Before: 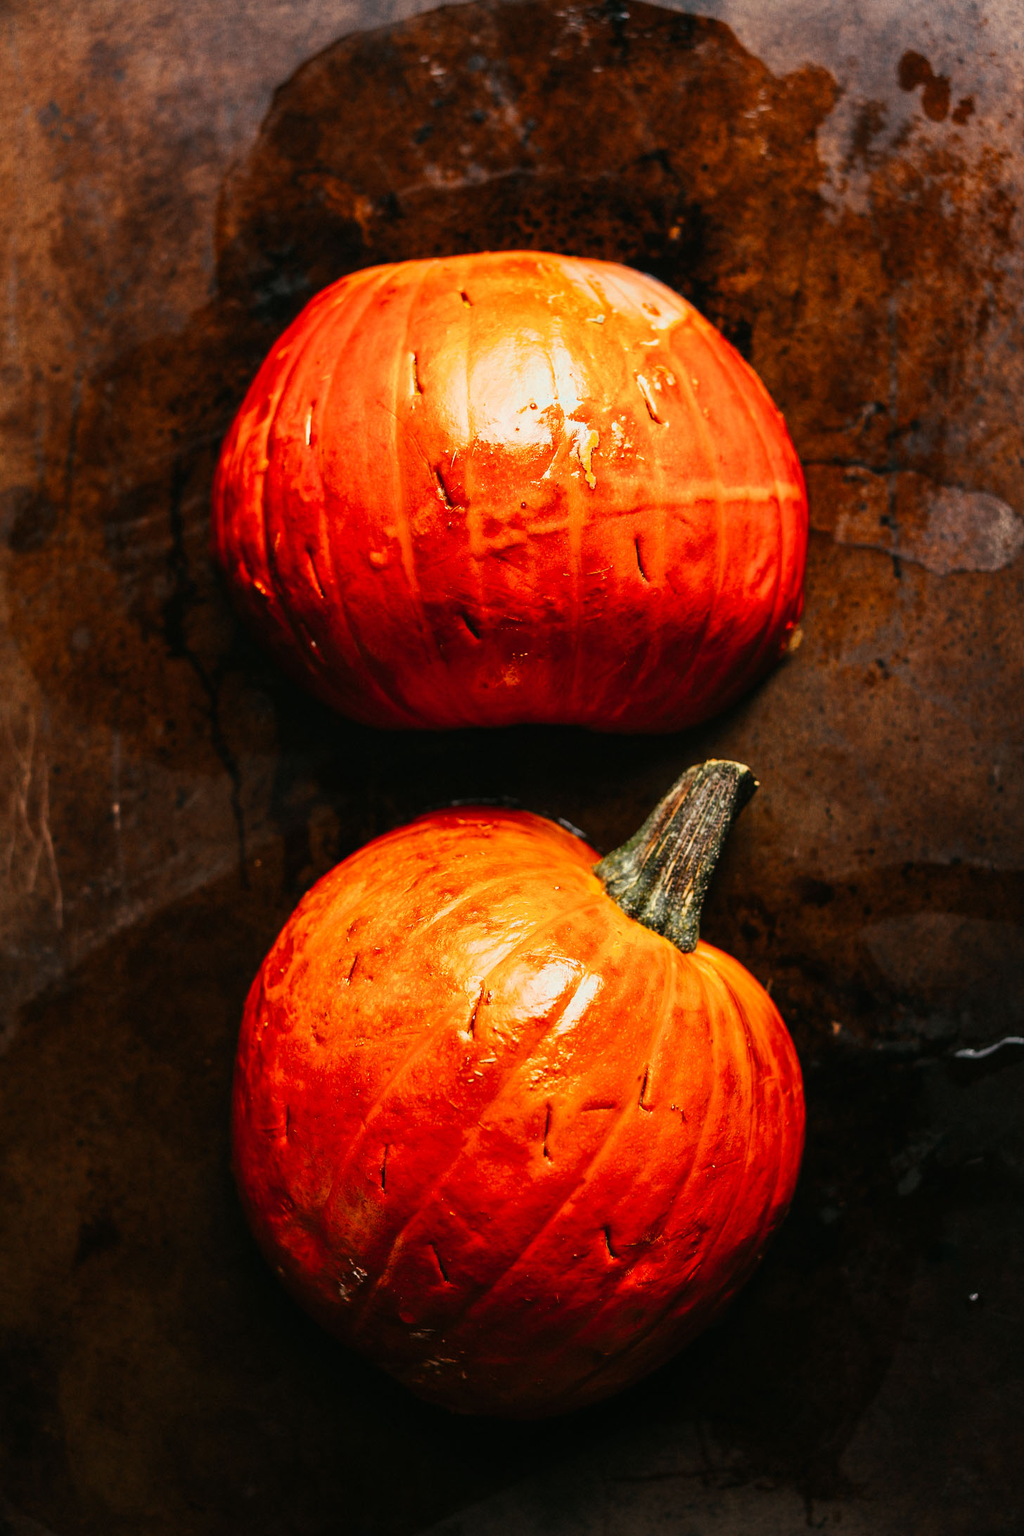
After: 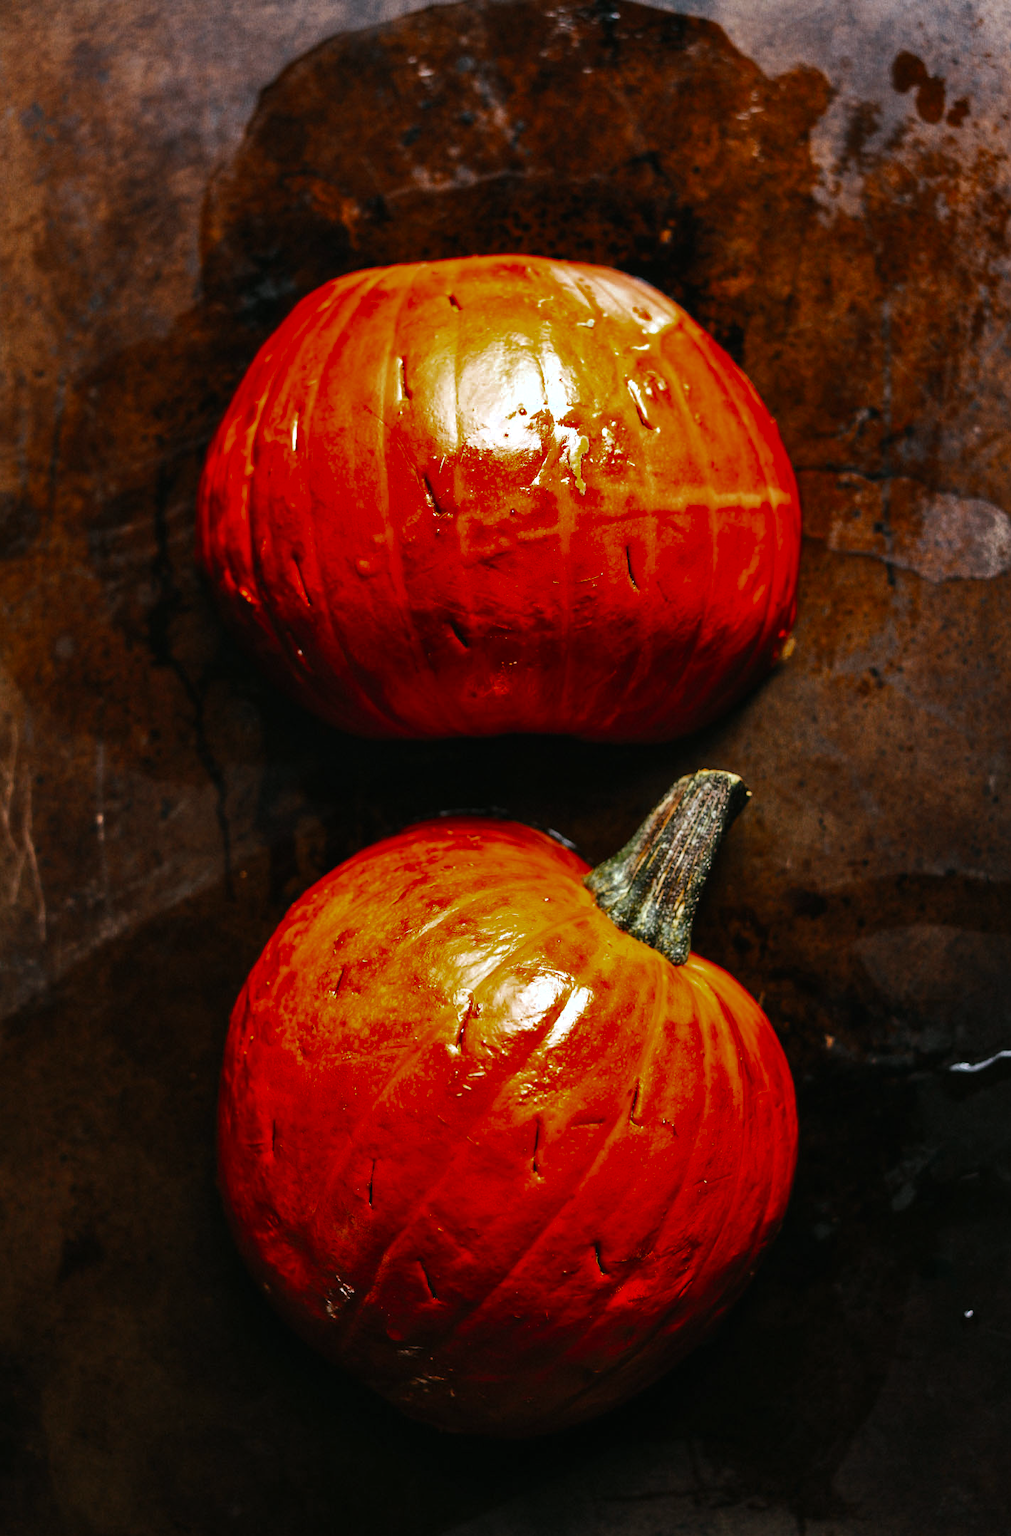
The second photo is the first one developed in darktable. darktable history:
color zones: curves: ch0 [(0.27, 0.396) (0.563, 0.504) (0.75, 0.5) (0.787, 0.307)]
crop and rotate: left 1.774%, right 0.633%, bottom 1.28%
white balance: red 0.924, blue 1.095
tone equalizer: -8 EV -0.417 EV, -7 EV -0.389 EV, -6 EV -0.333 EV, -5 EV -0.222 EV, -3 EV 0.222 EV, -2 EV 0.333 EV, -1 EV 0.389 EV, +0 EV 0.417 EV, edges refinement/feathering 500, mask exposure compensation -1.57 EV, preserve details no
shadows and highlights: shadows 37.27, highlights -28.18, soften with gaussian
